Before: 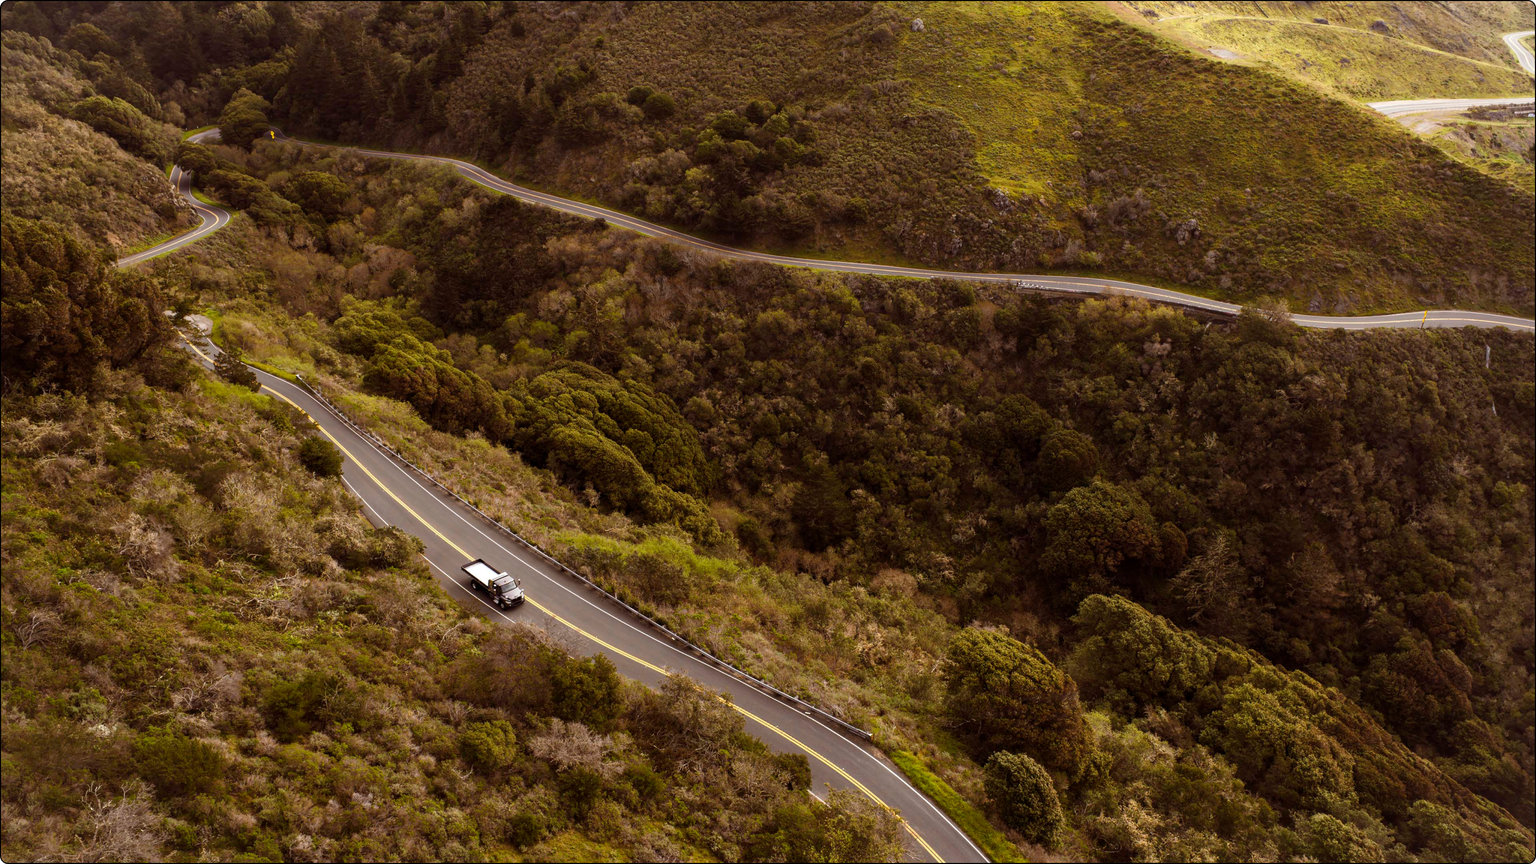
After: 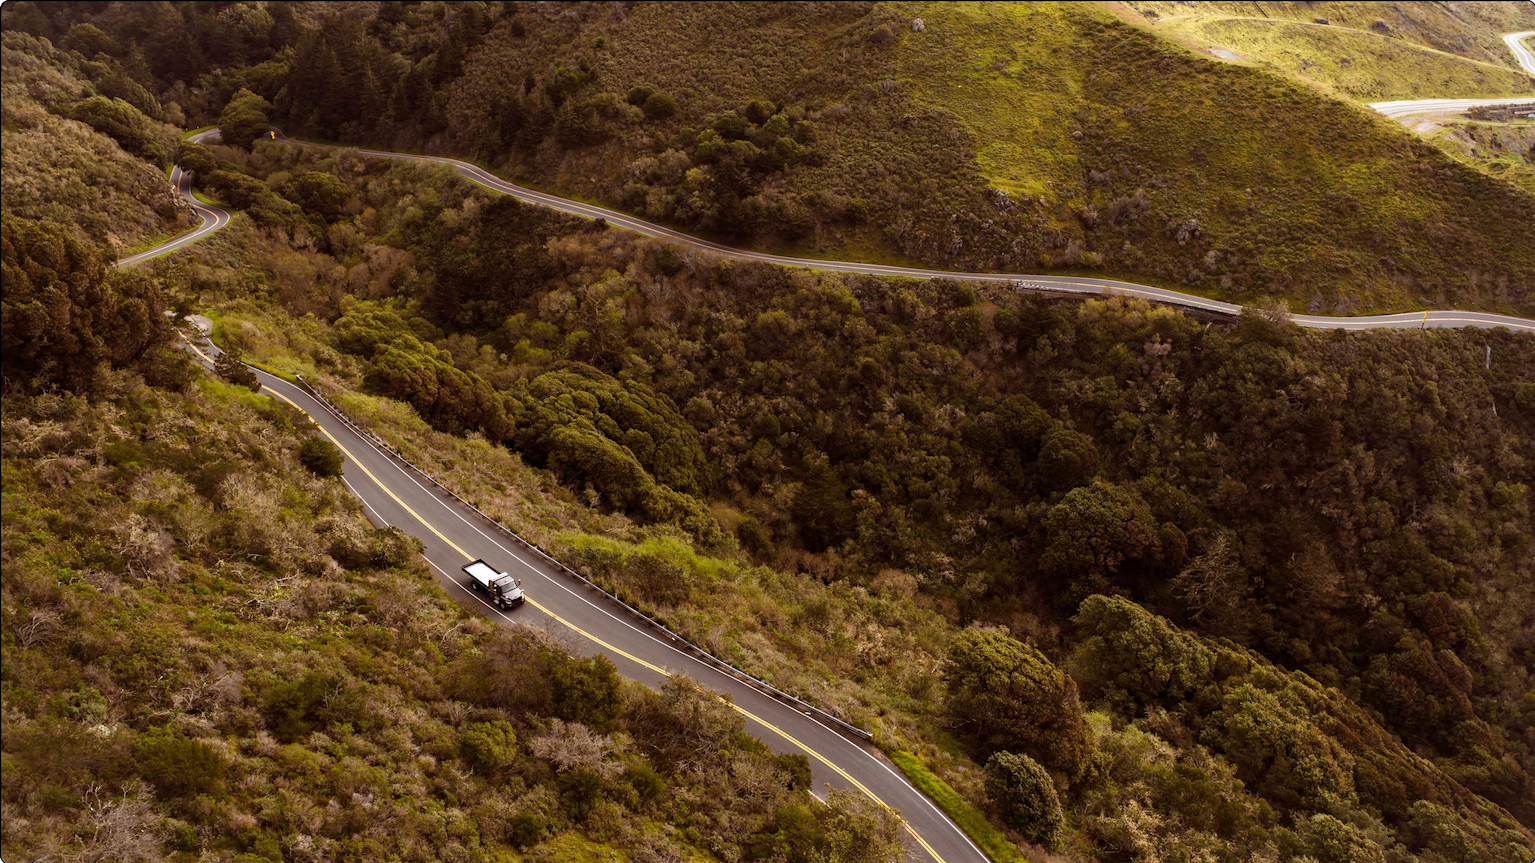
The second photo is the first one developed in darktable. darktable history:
haze removal: strength 0.109, compatibility mode true, adaptive false
